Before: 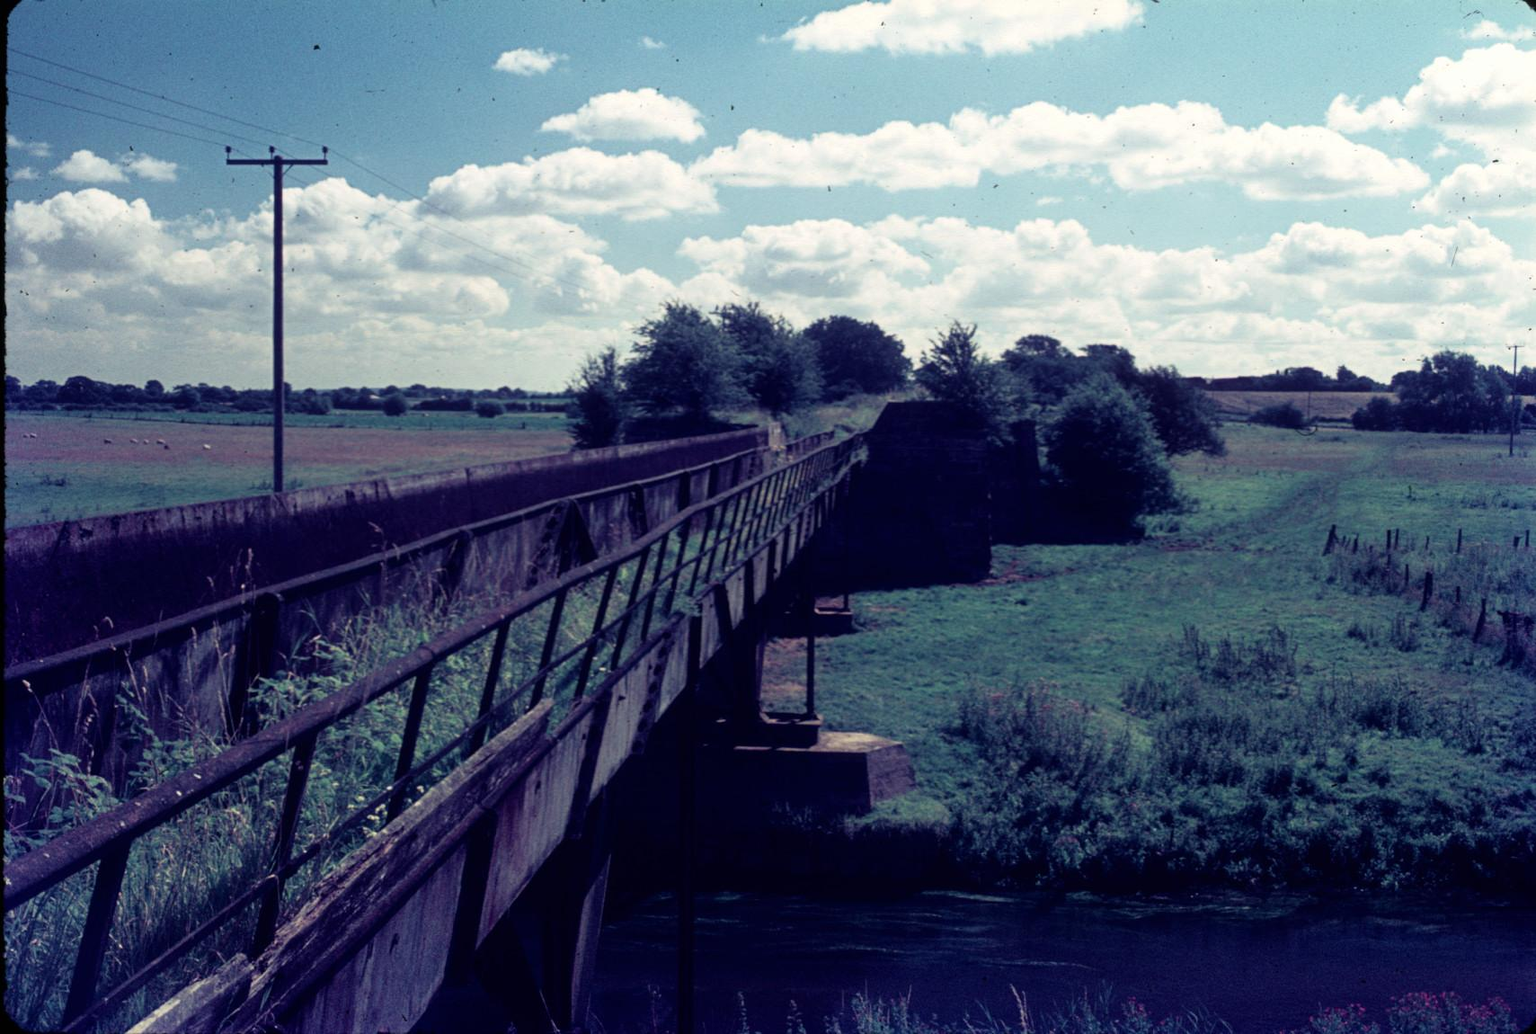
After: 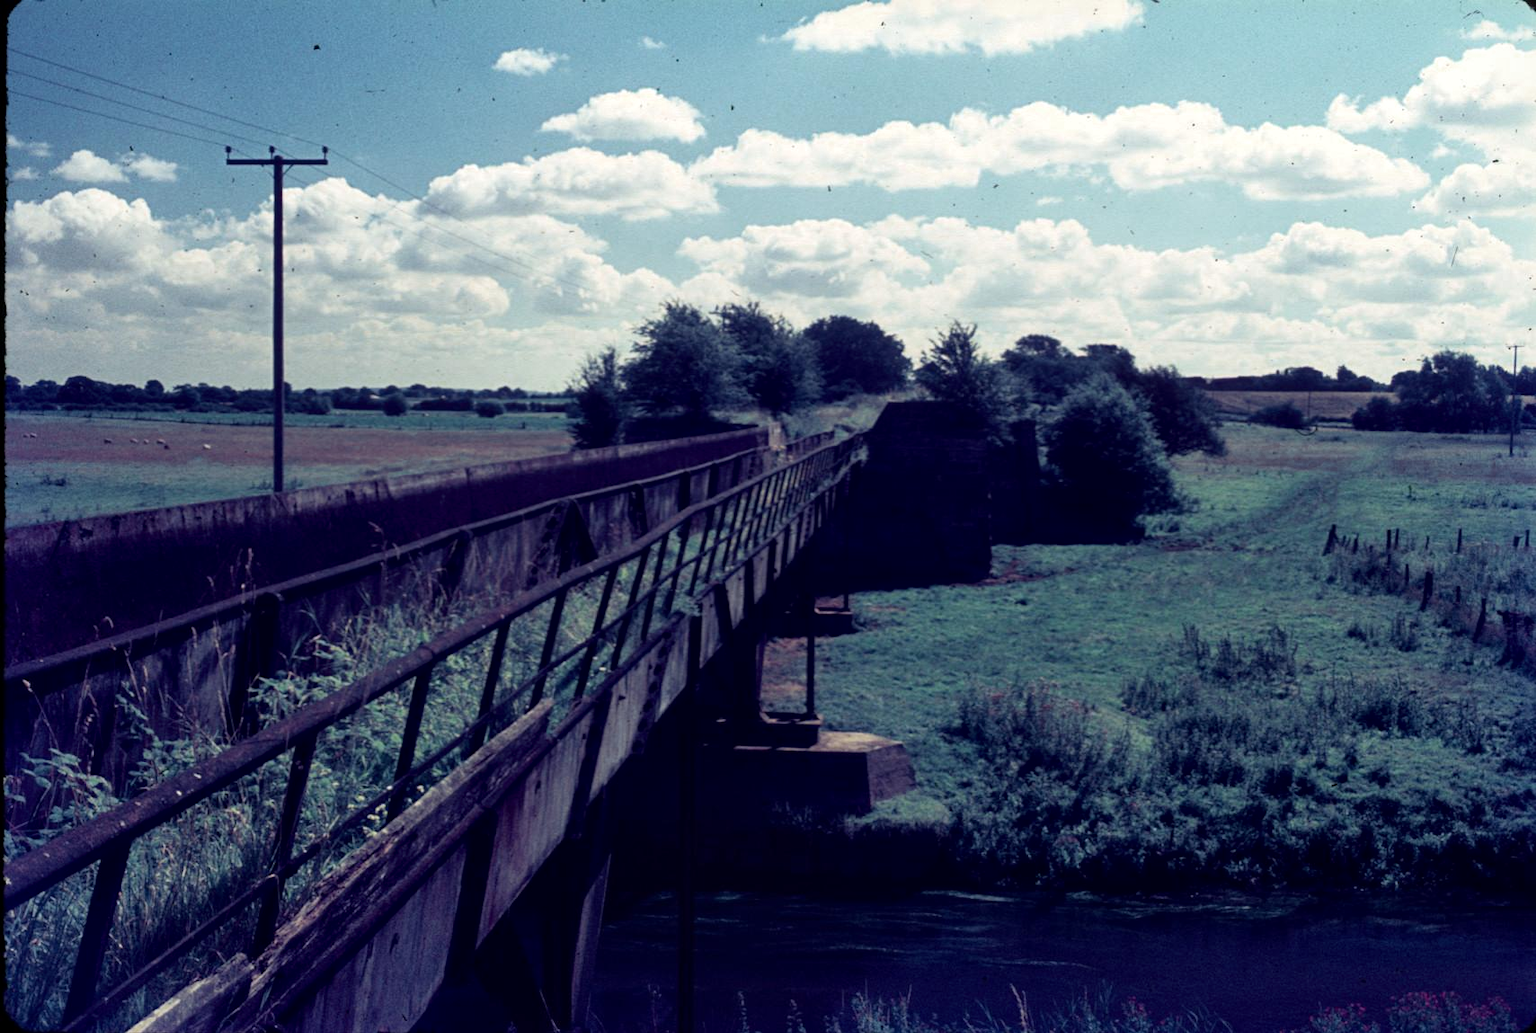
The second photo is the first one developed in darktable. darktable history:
color zones: curves: ch0 [(0.27, 0.396) (0.563, 0.504) (0.75, 0.5) (0.787, 0.307)]
local contrast: mode bilateral grid, contrast 25, coarseness 50, detail 123%, midtone range 0.2
